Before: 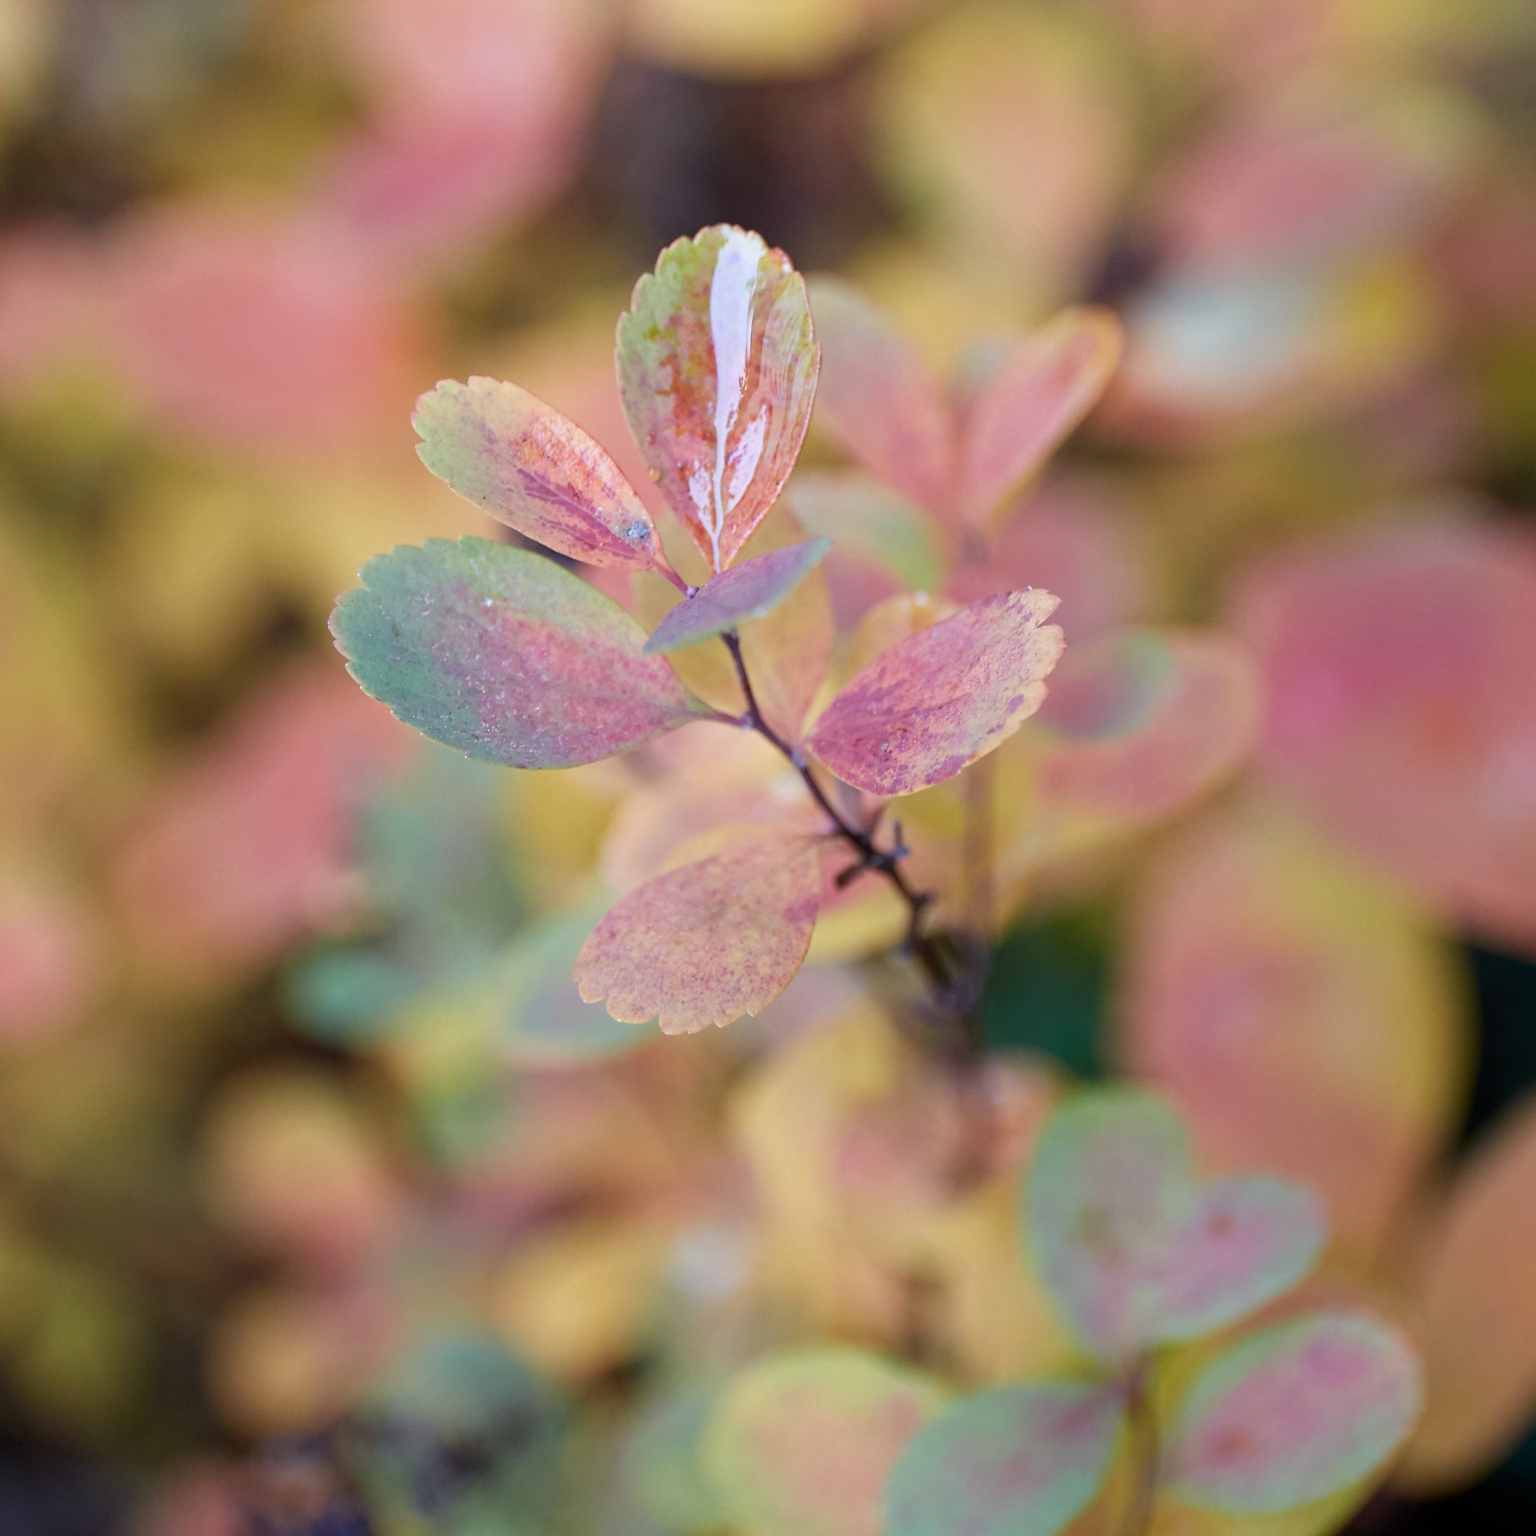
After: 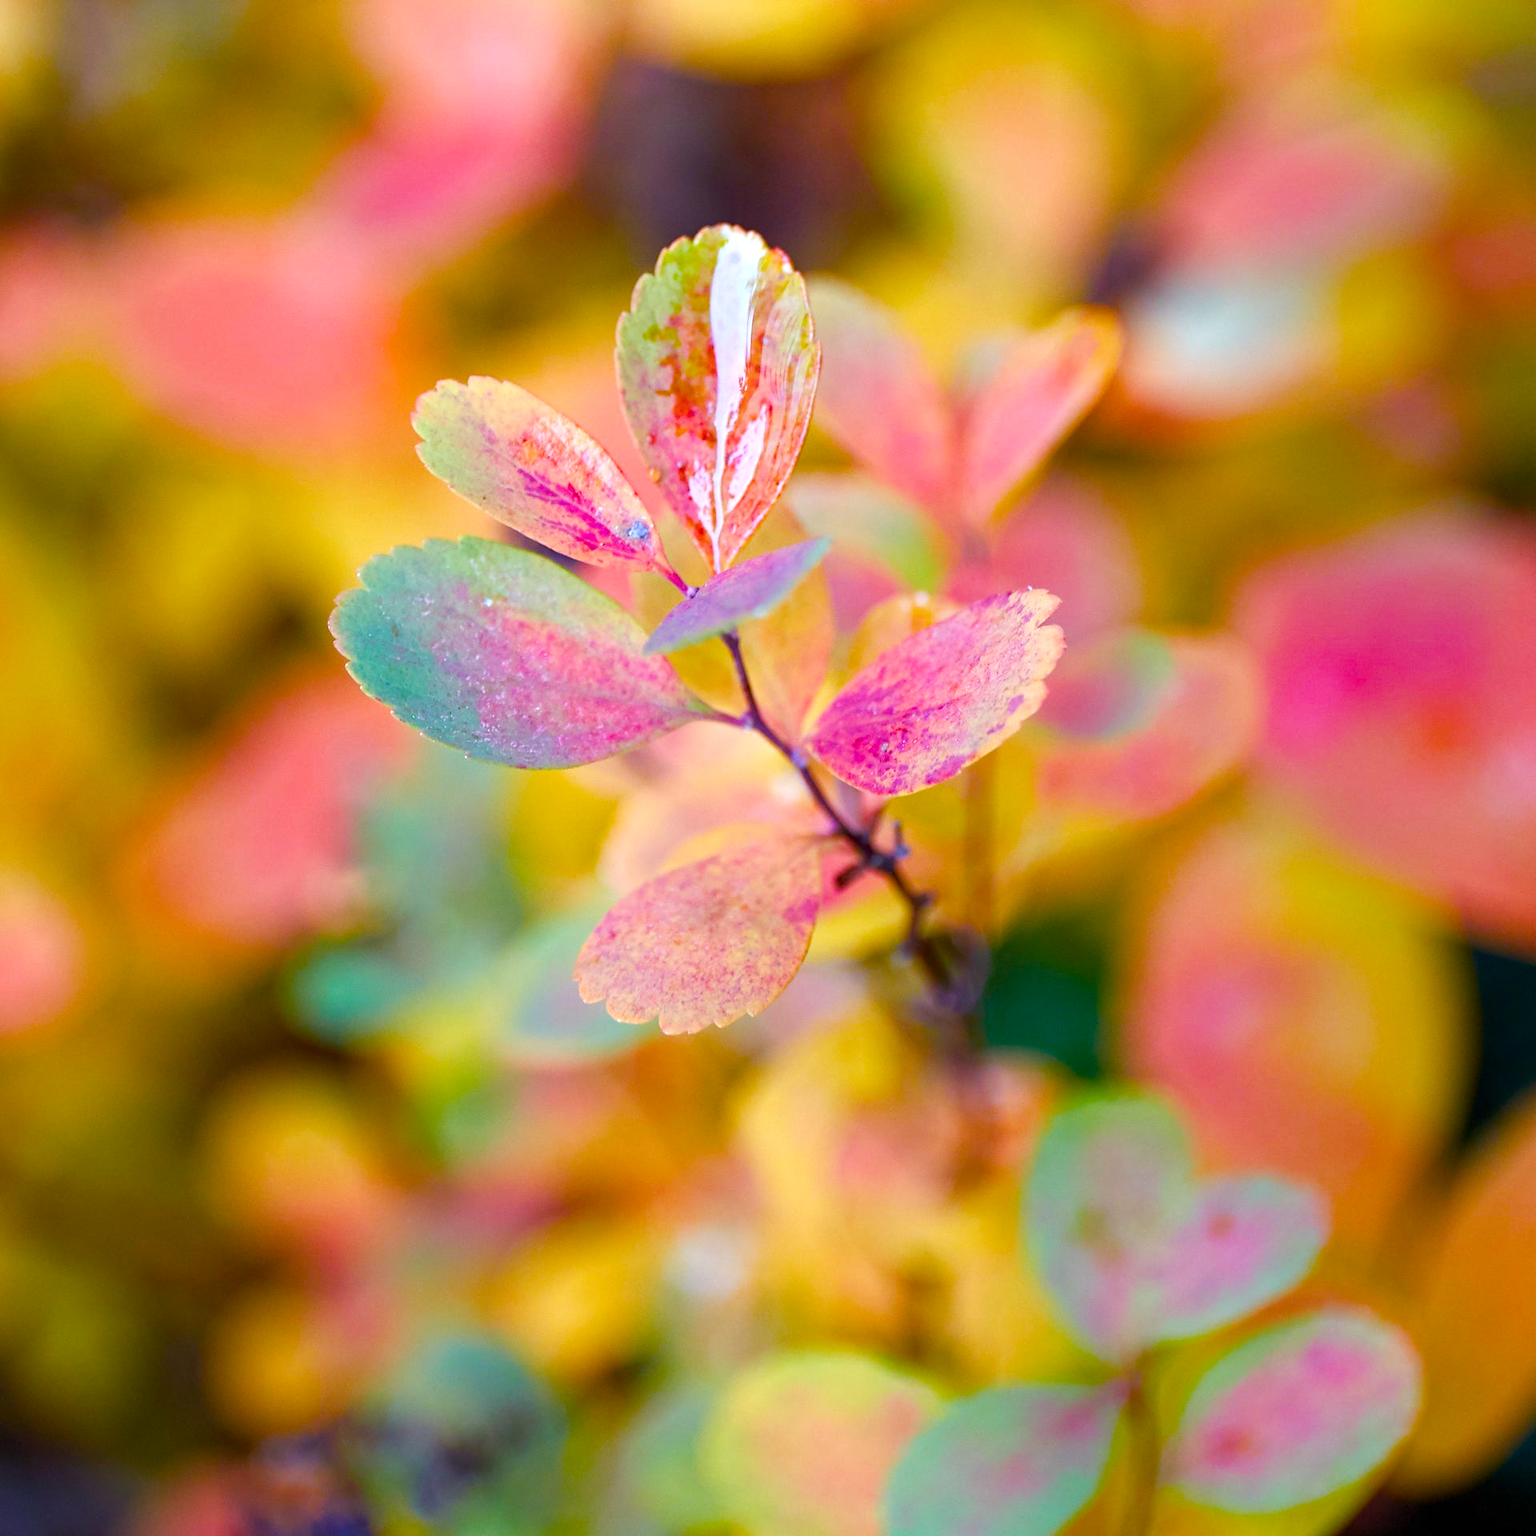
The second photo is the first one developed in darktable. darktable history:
color balance rgb: linear chroma grading › shadows 10%, linear chroma grading › highlights 10%, linear chroma grading › global chroma 15%, linear chroma grading › mid-tones 15%, perceptual saturation grading › global saturation 40%, perceptual saturation grading › highlights -25%, perceptual saturation grading › mid-tones 35%, perceptual saturation grading › shadows 35%, perceptual brilliance grading › global brilliance 11.29%, global vibrance 11.29%
tone equalizer: on, module defaults
color correction: saturation 0.98
